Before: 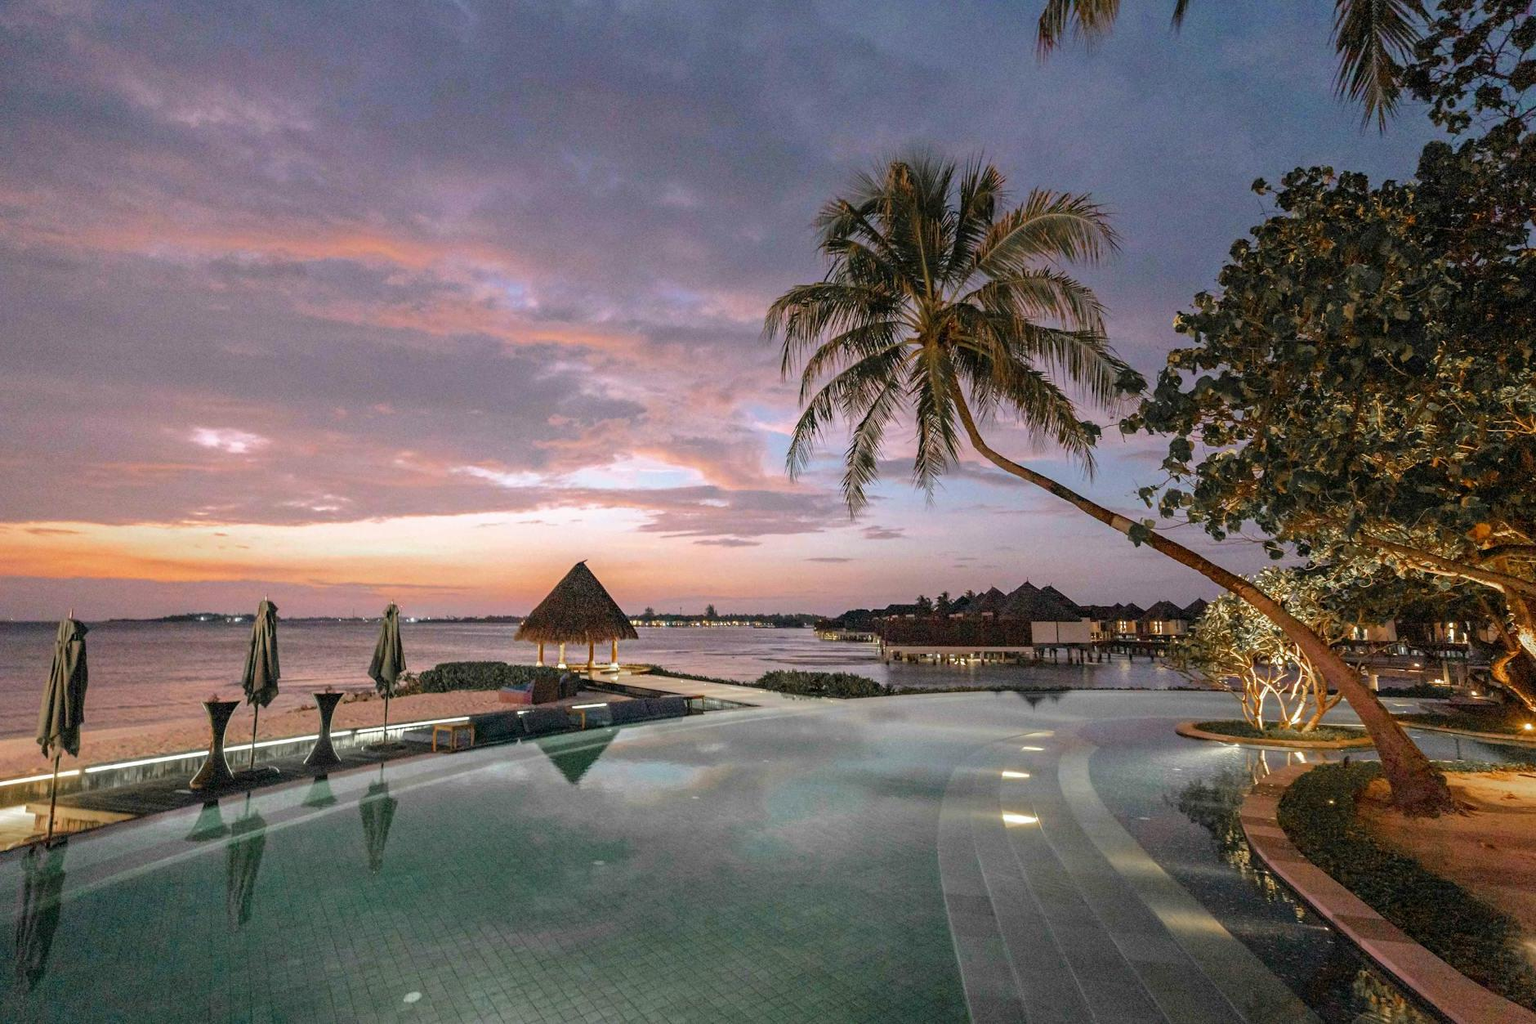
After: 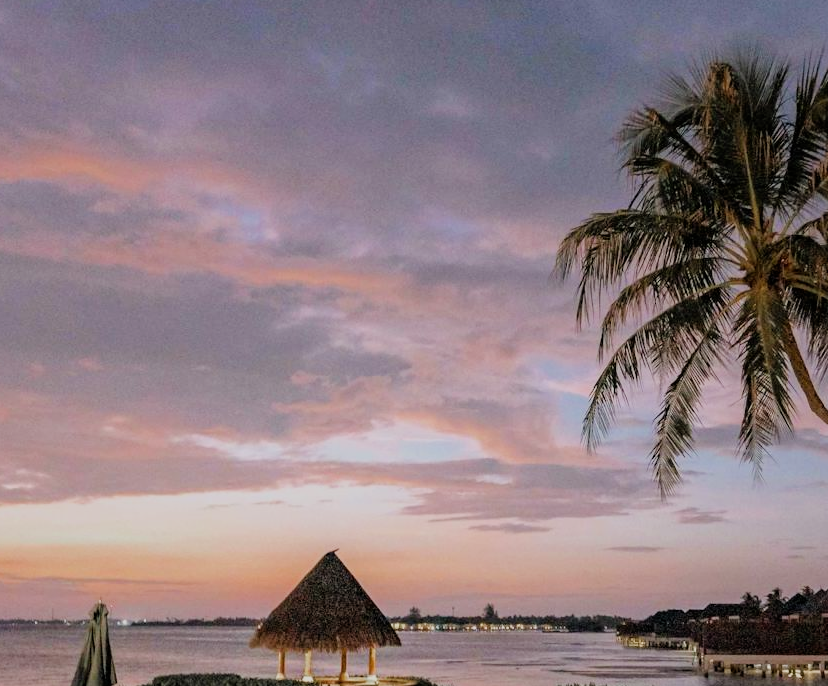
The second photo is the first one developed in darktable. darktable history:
filmic rgb: black relative exposure -7.65 EV, white relative exposure 4.56 EV, hardness 3.61
crop: left 20.248%, top 10.86%, right 35.675%, bottom 34.321%
